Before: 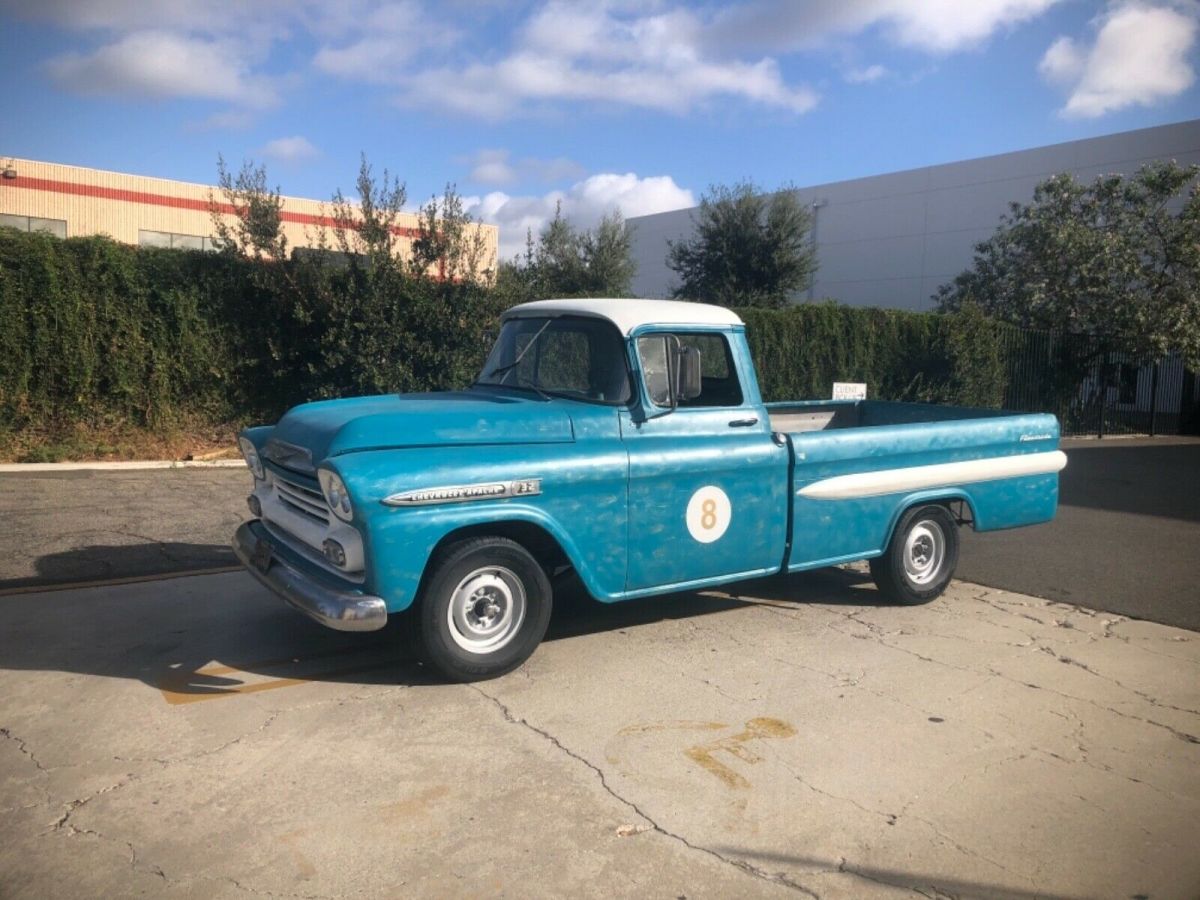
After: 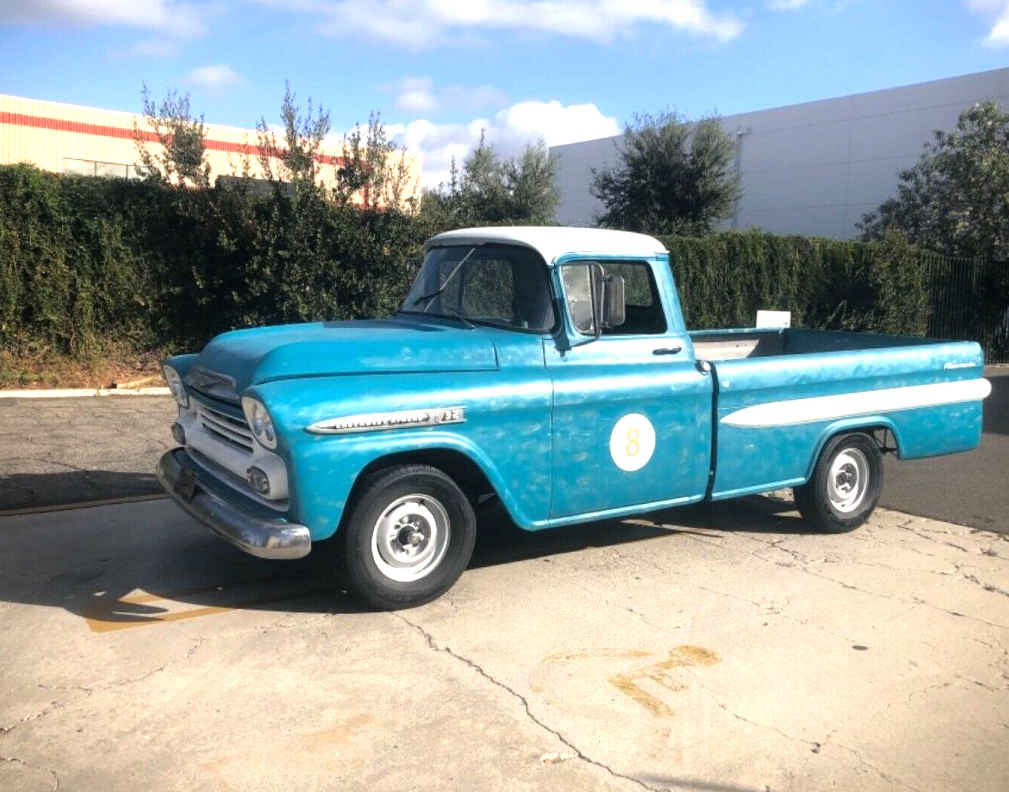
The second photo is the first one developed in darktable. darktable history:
crop: left 6.346%, top 8.079%, right 9.535%, bottom 3.905%
tone equalizer: -8 EV -0.781 EV, -7 EV -0.702 EV, -6 EV -0.616 EV, -5 EV -0.383 EV, -3 EV 0.392 EV, -2 EV 0.6 EV, -1 EV 0.688 EV, +0 EV 0.73 EV
